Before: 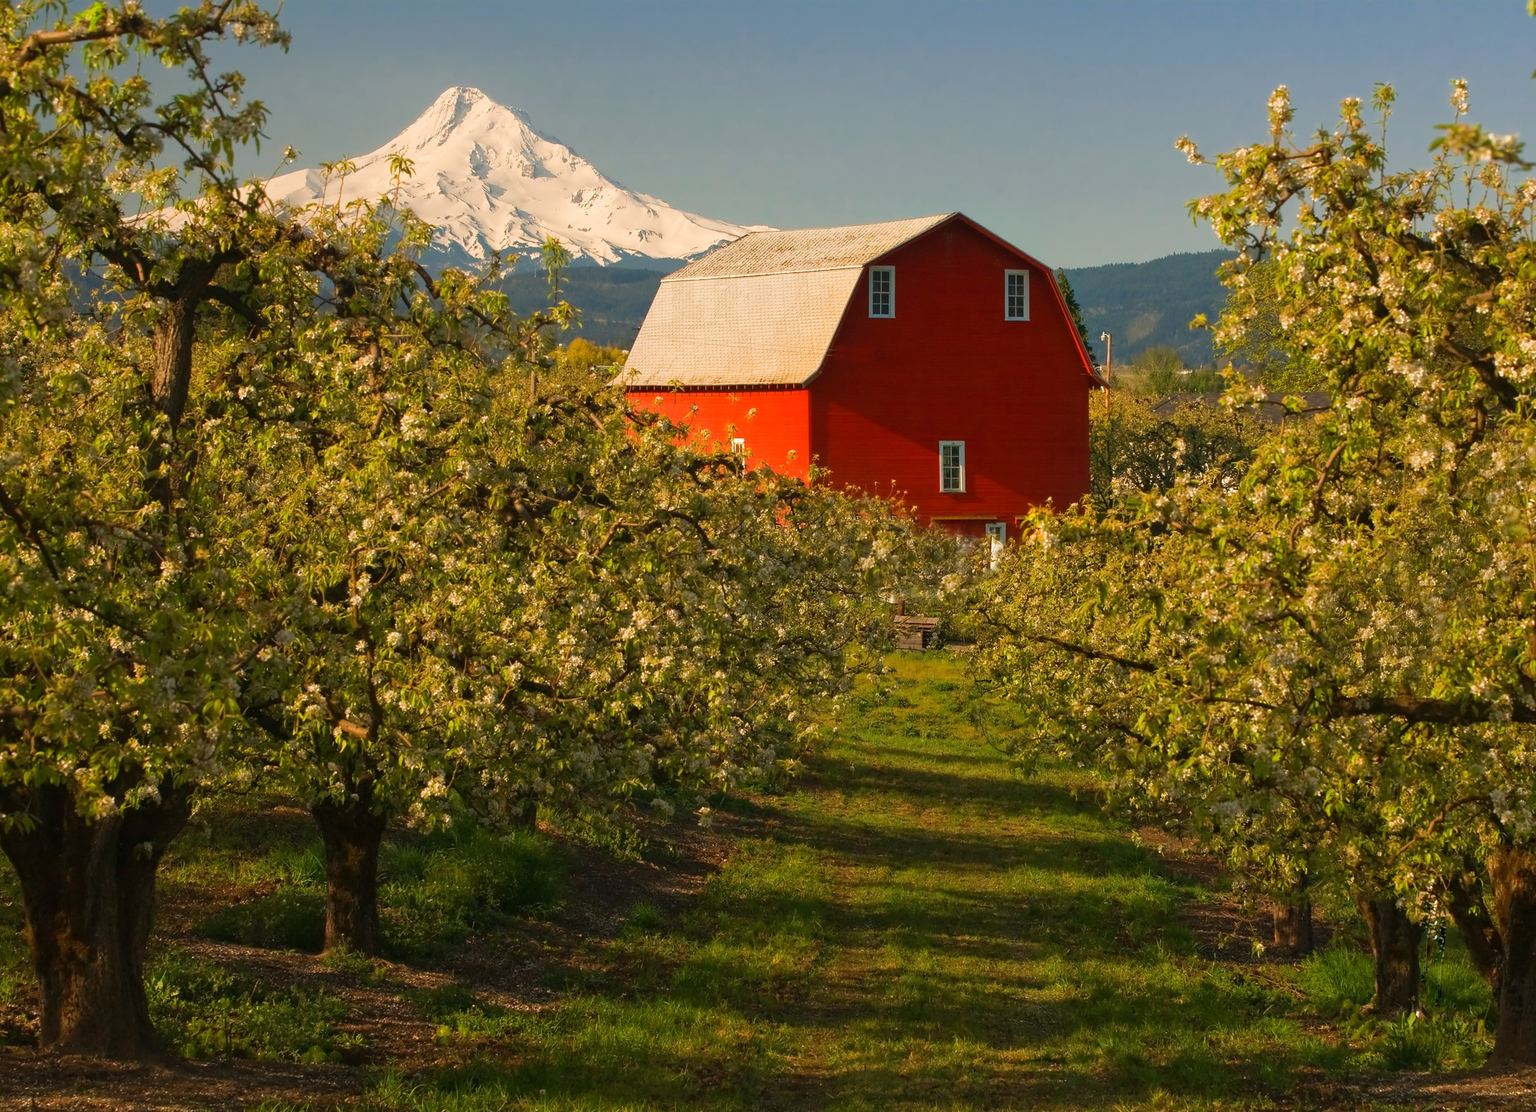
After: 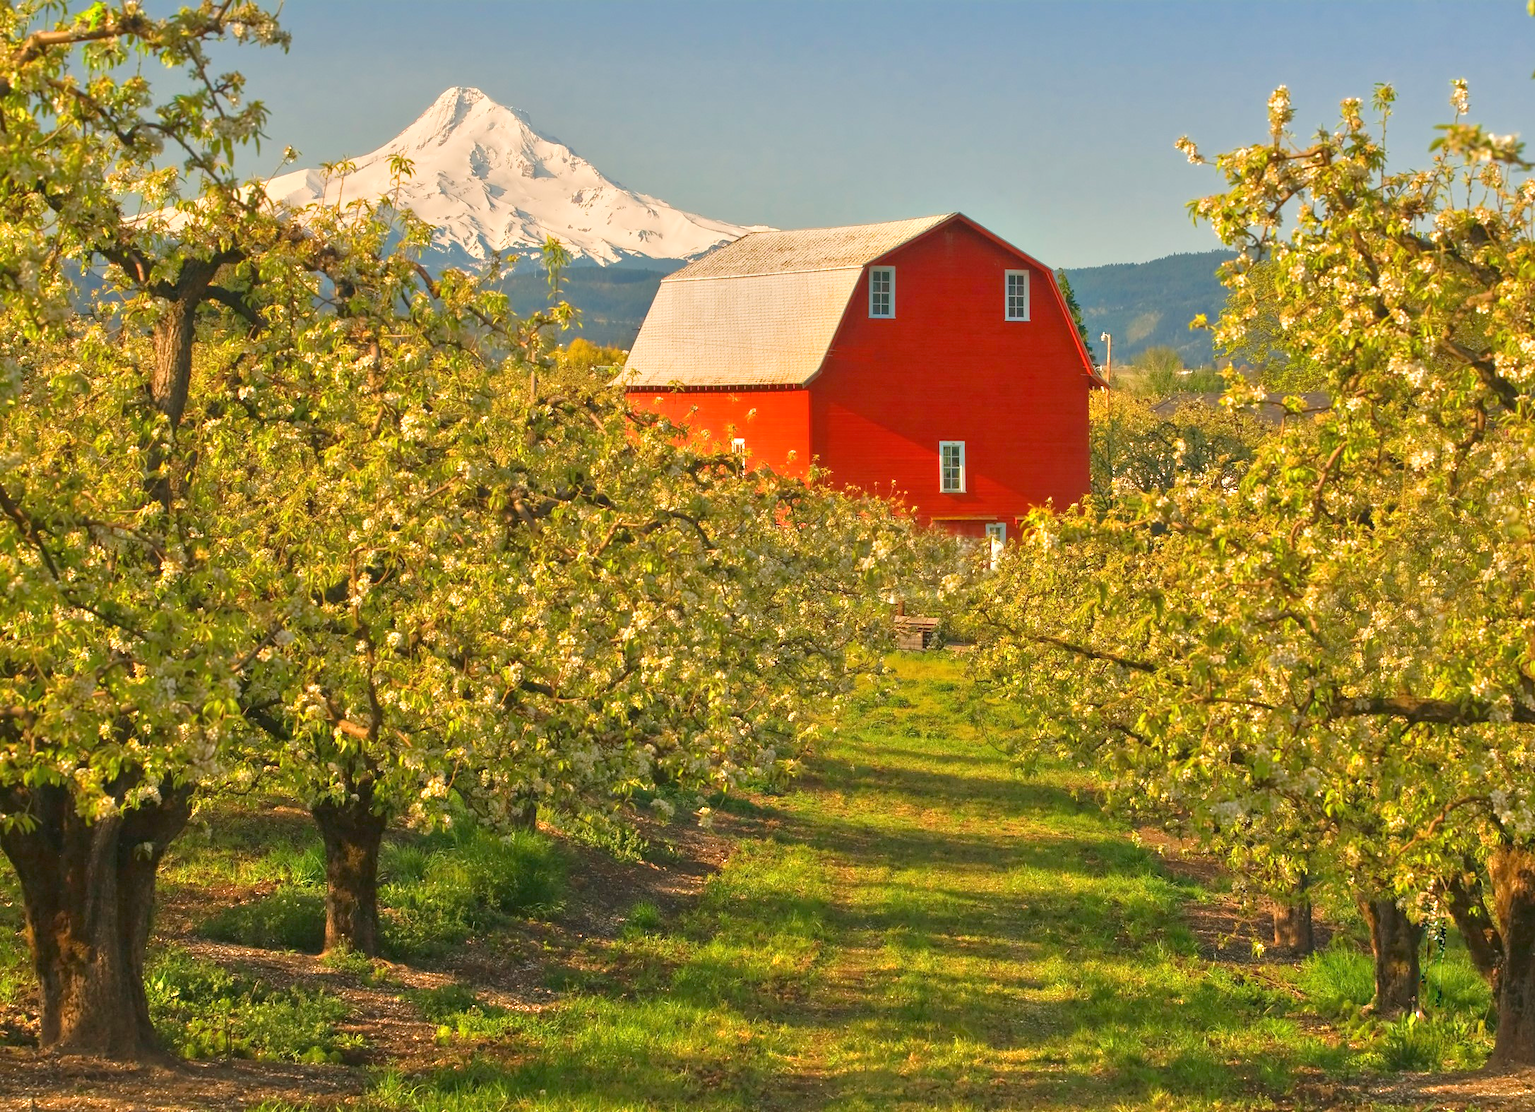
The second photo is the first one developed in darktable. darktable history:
tone curve: preserve colors none
tone equalizer: -8 EV 2 EV, -7 EV 2 EV, -6 EV 2 EV, -5 EV 2 EV, -4 EV 2 EV, -3 EV 1.5 EV, -2 EV 1 EV, -1 EV 0.5 EV
